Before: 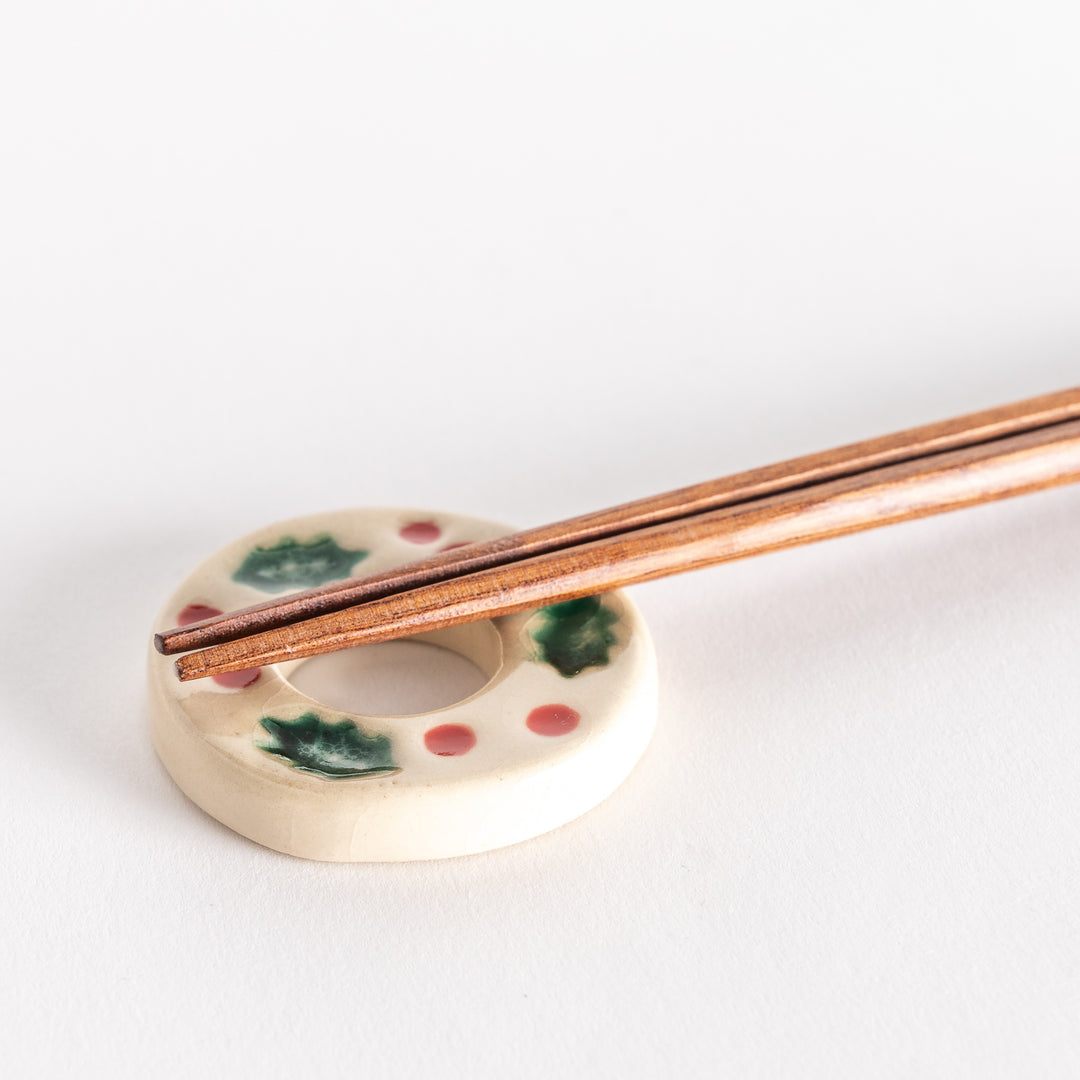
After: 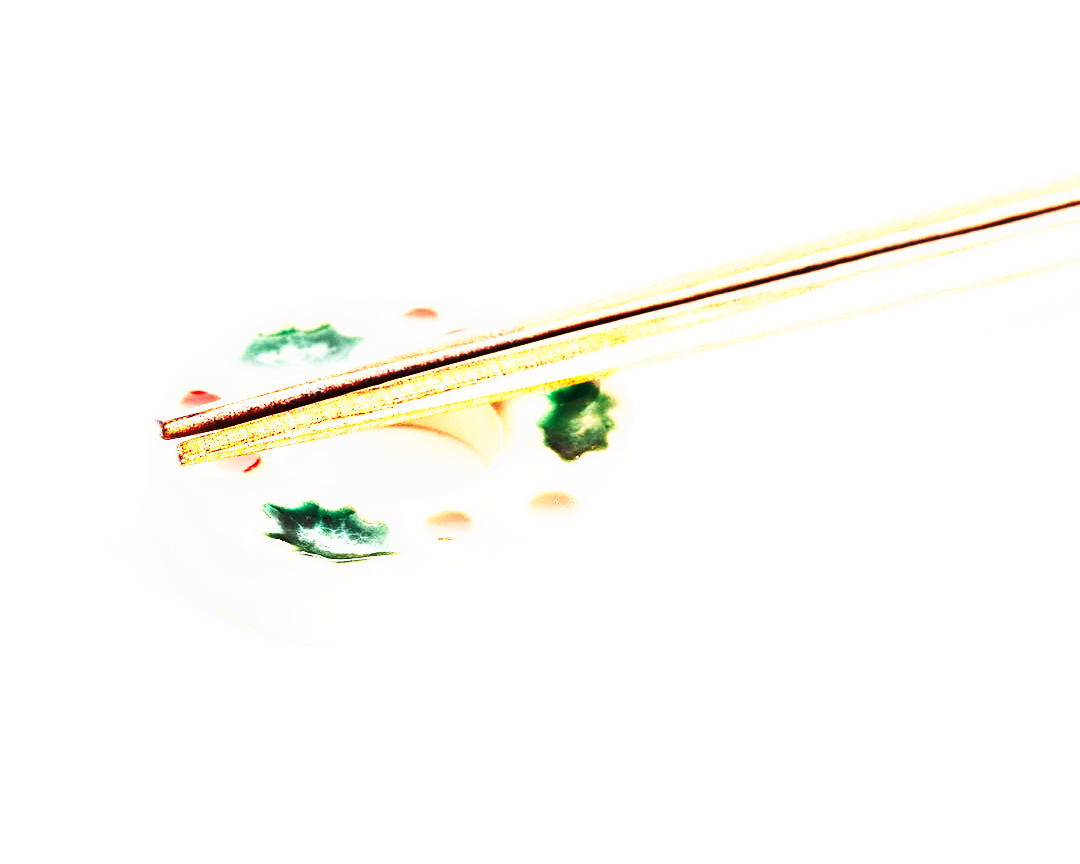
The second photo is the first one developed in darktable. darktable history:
crop and rotate: top 19.998%
contrast brightness saturation: brightness 0.13
exposure: black level correction -0.002, exposure 0.54 EV, compensate highlight preservation false
tone curve: curves: ch0 [(0, 0) (0.003, 0) (0.011, 0.001) (0.025, 0.003) (0.044, 0.003) (0.069, 0.006) (0.1, 0.009) (0.136, 0.014) (0.177, 0.029) (0.224, 0.061) (0.277, 0.127) (0.335, 0.218) (0.399, 0.38) (0.468, 0.588) (0.543, 0.809) (0.623, 0.947) (0.709, 0.987) (0.801, 0.99) (0.898, 0.99) (1, 1)], preserve colors none
